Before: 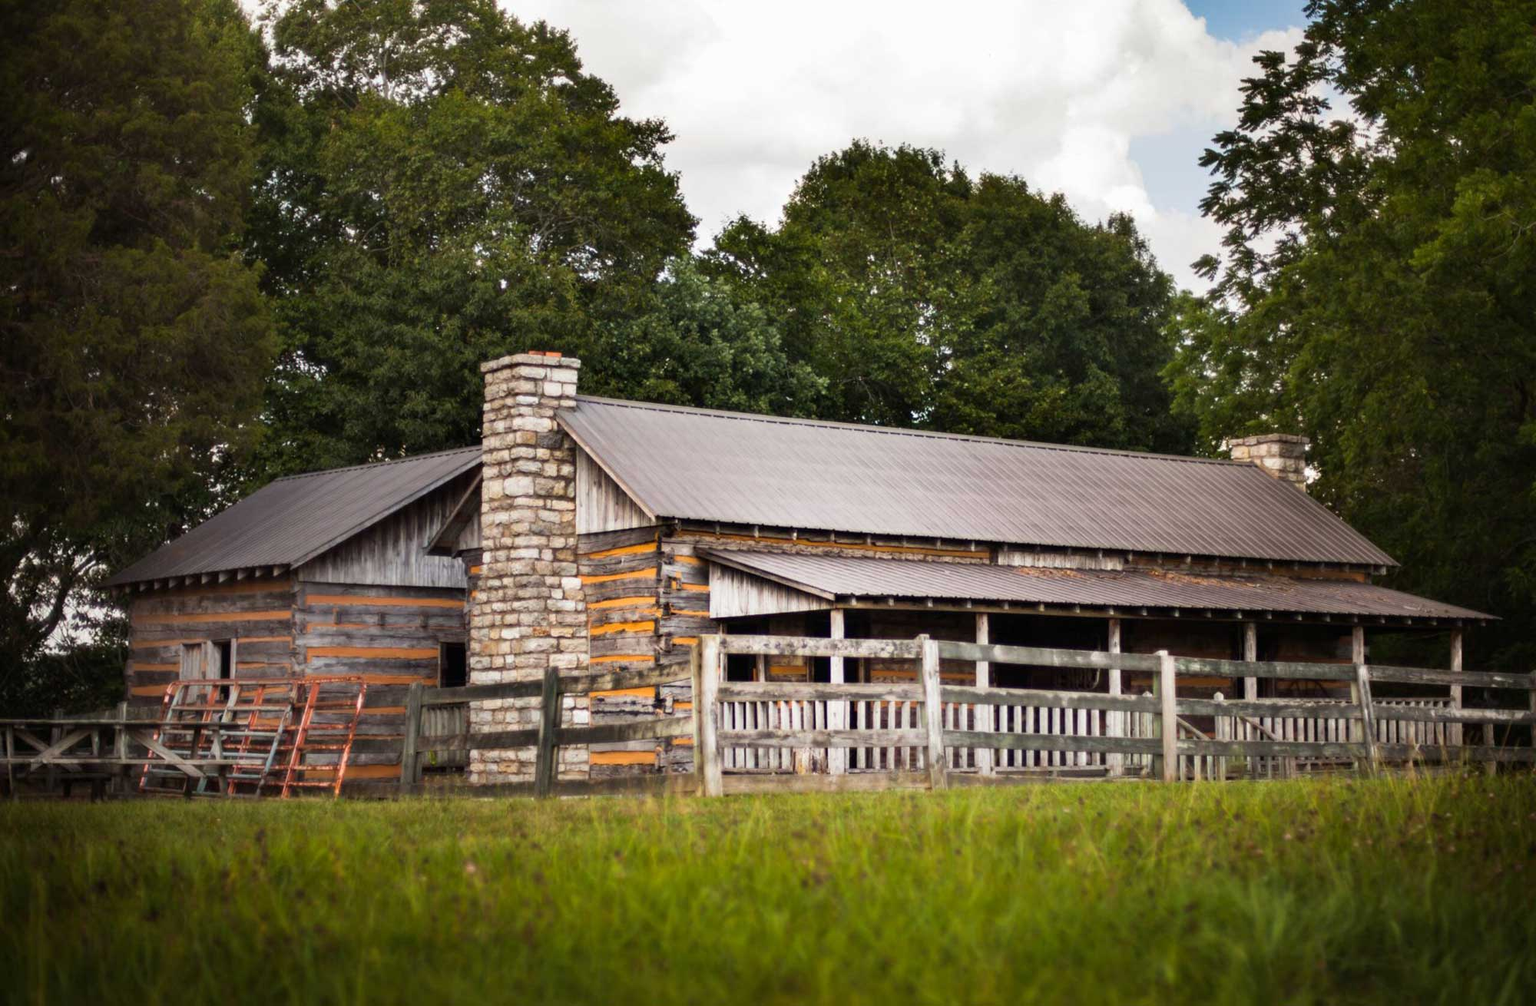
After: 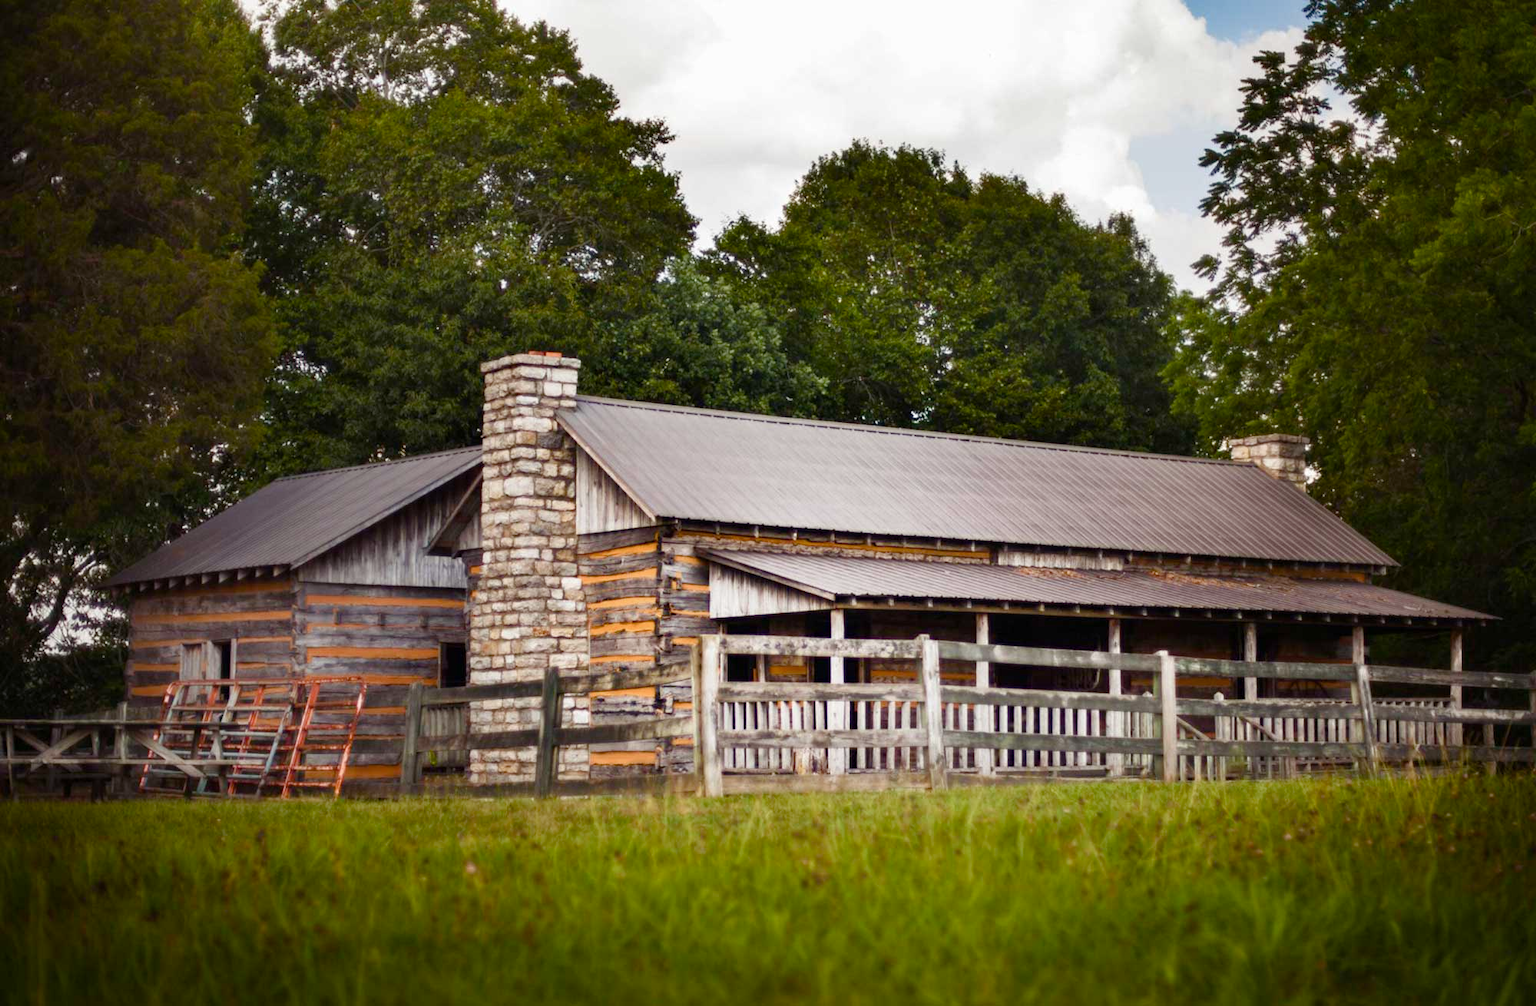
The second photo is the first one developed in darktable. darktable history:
color balance rgb: shadows lift › chroma 3.059%, shadows lift › hue 279.67°, perceptual saturation grading › global saturation 20%, perceptual saturation grading › highlights -49.051%, perceptual saturation grading › shadows 24.253%, global vibrance 20%
